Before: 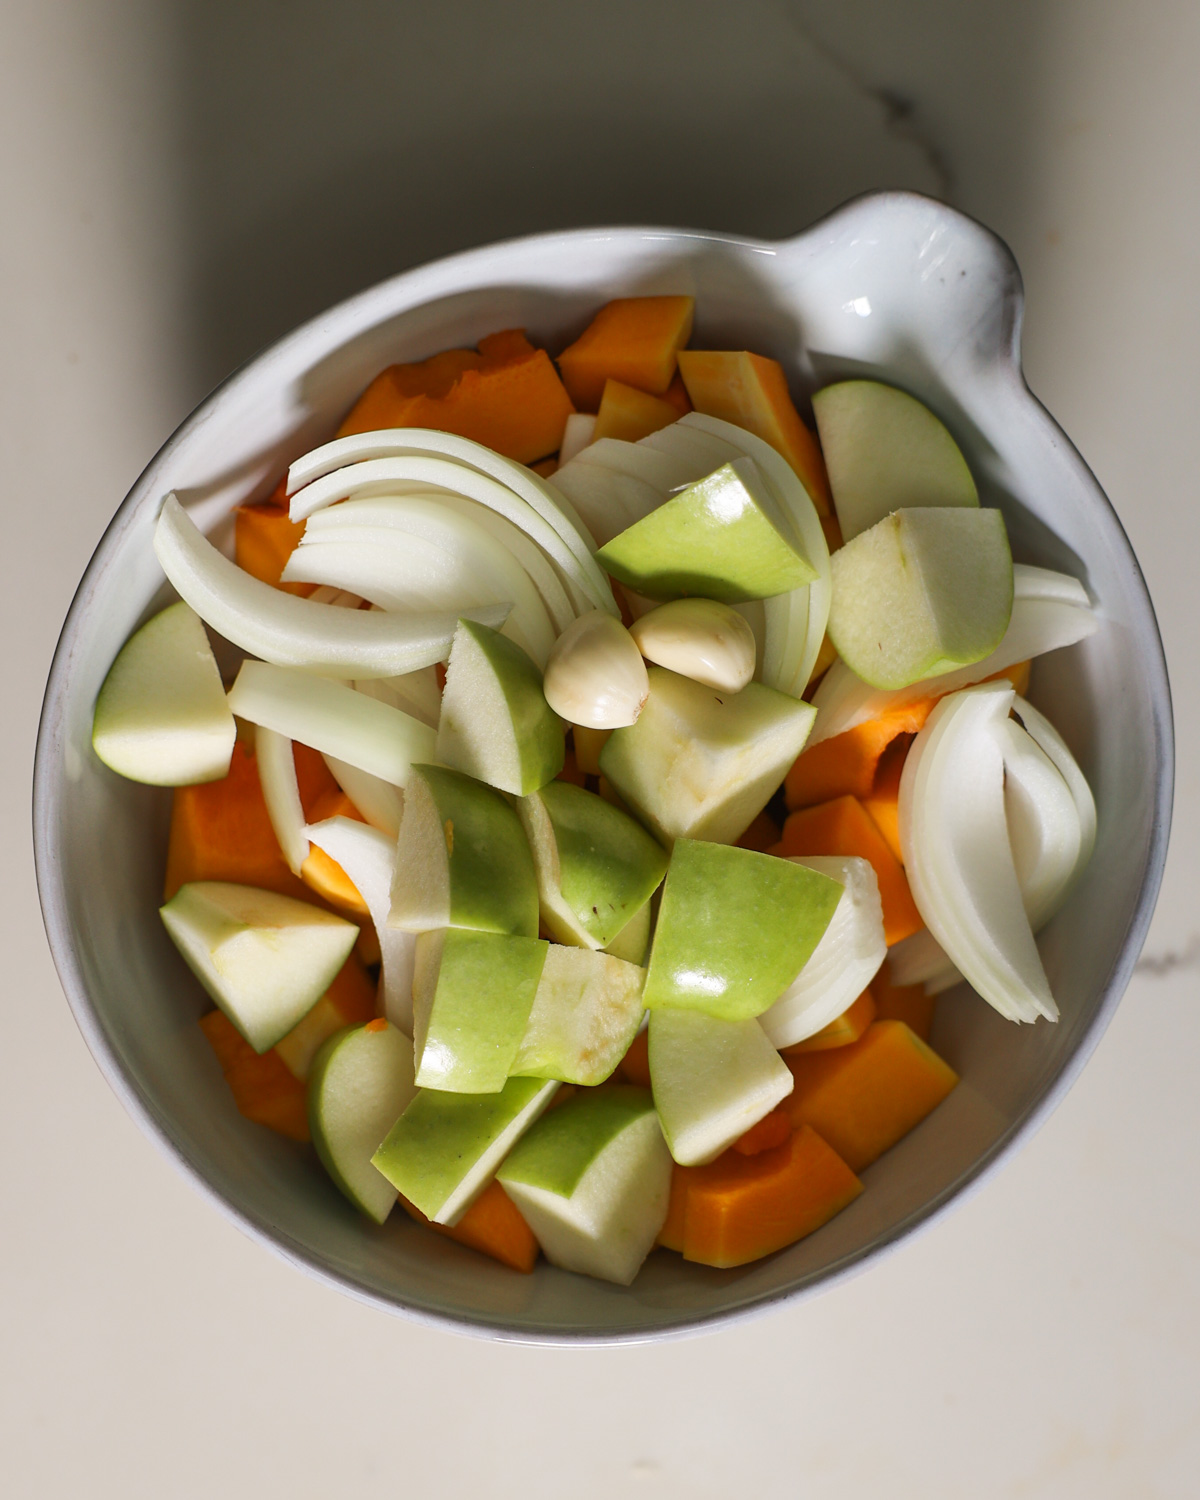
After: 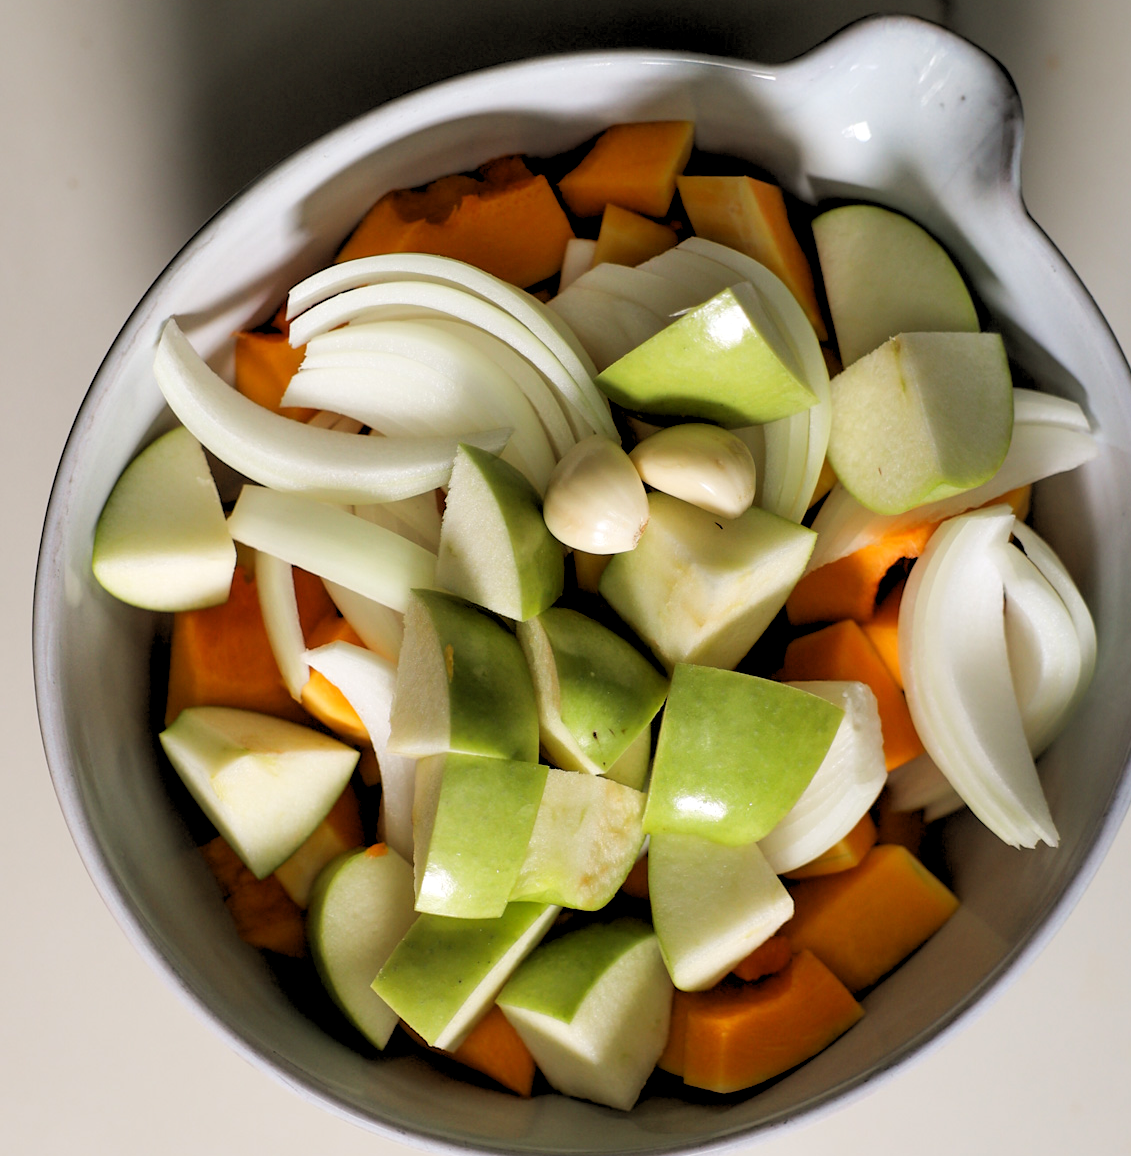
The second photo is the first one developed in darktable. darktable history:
rgb levels: levels [[0.029, 0.461, 0.922], [0, 0.5, 1], [0, 0.5, 1]]
crop and rotate: angle 0.03°, top 11.643%, right 5.651%, bottom 11.189%
